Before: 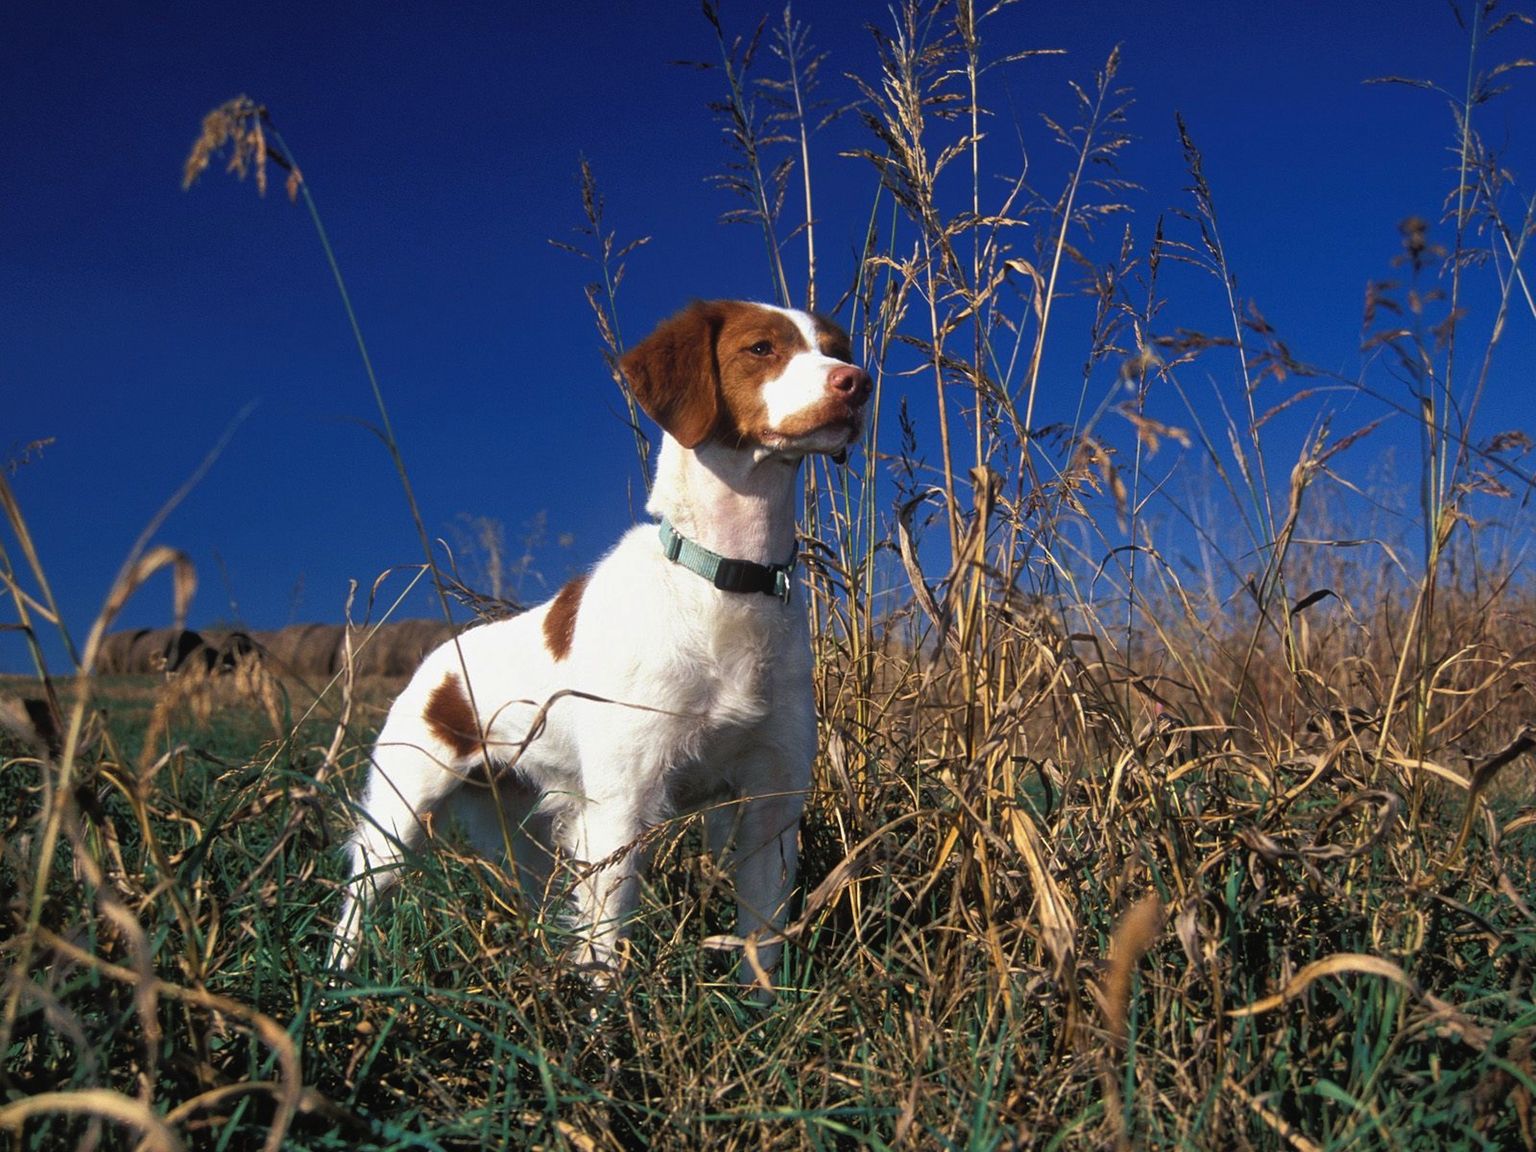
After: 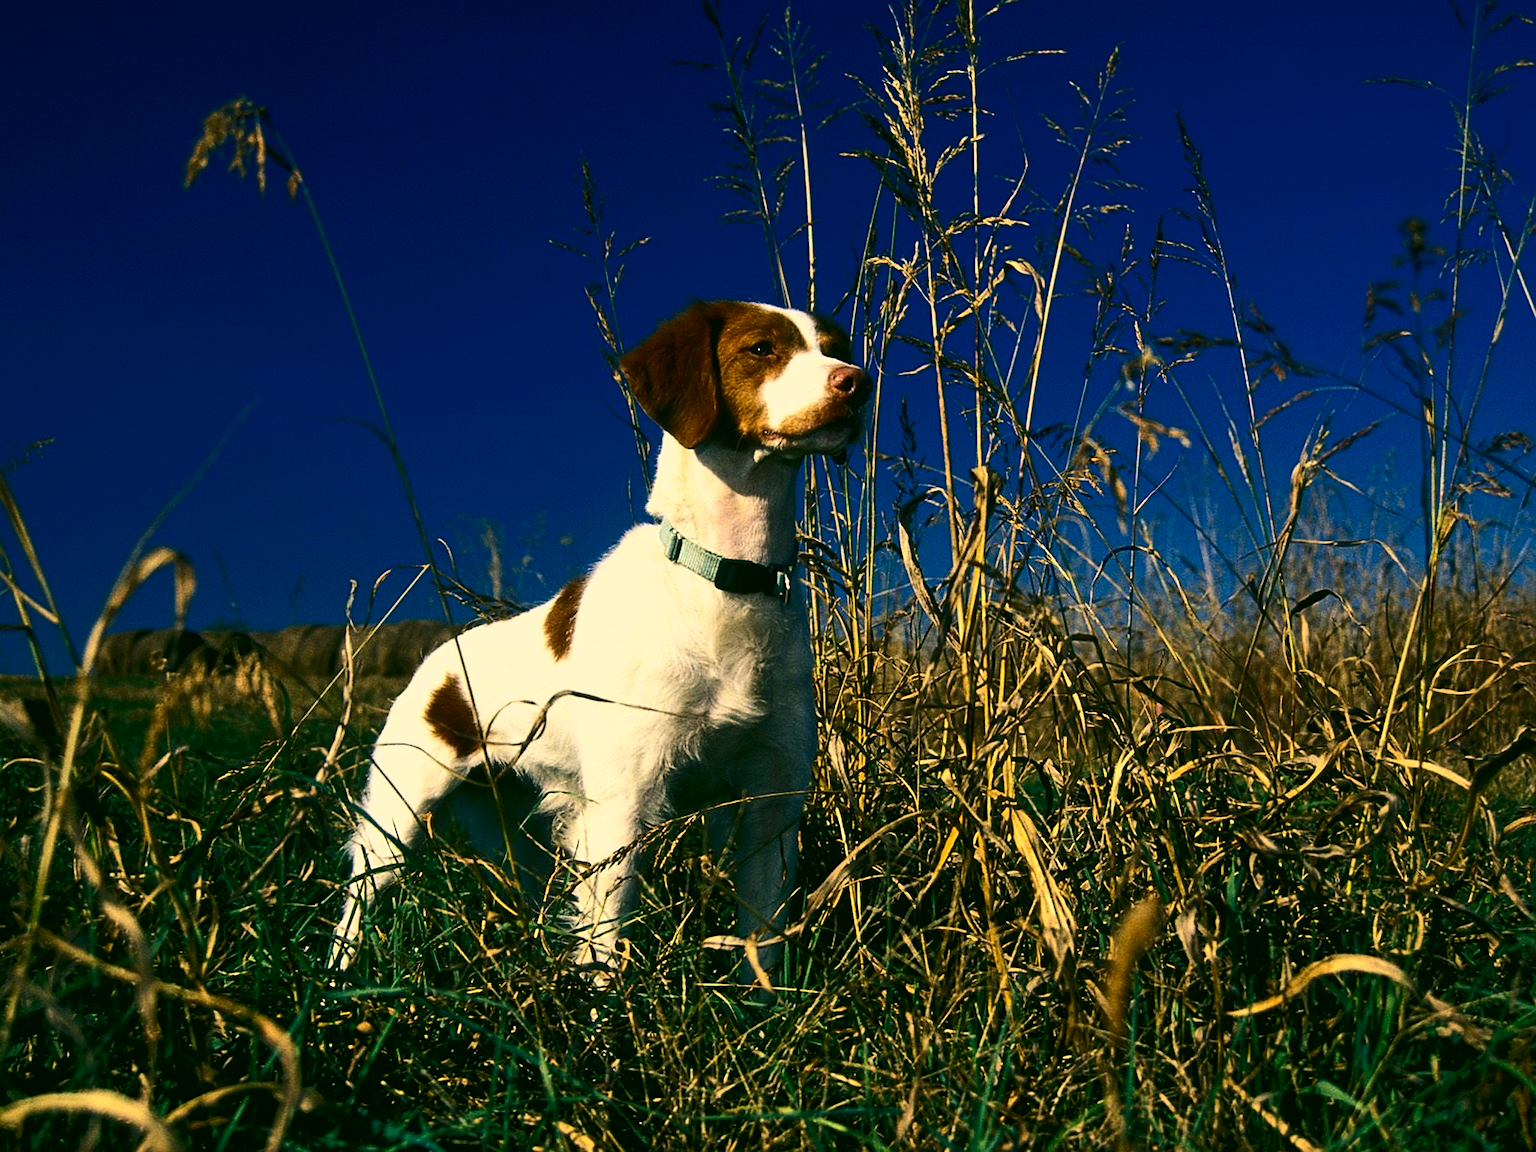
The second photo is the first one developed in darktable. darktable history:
contrast brightness saturation: contrast 0.32, brightness -0.08, saturation 0.17
sharpen: on, module defaults
color correction: highlights a* 5.3, highlights b* 24.26, shadows a* -15.58, shadows b* 4.02
